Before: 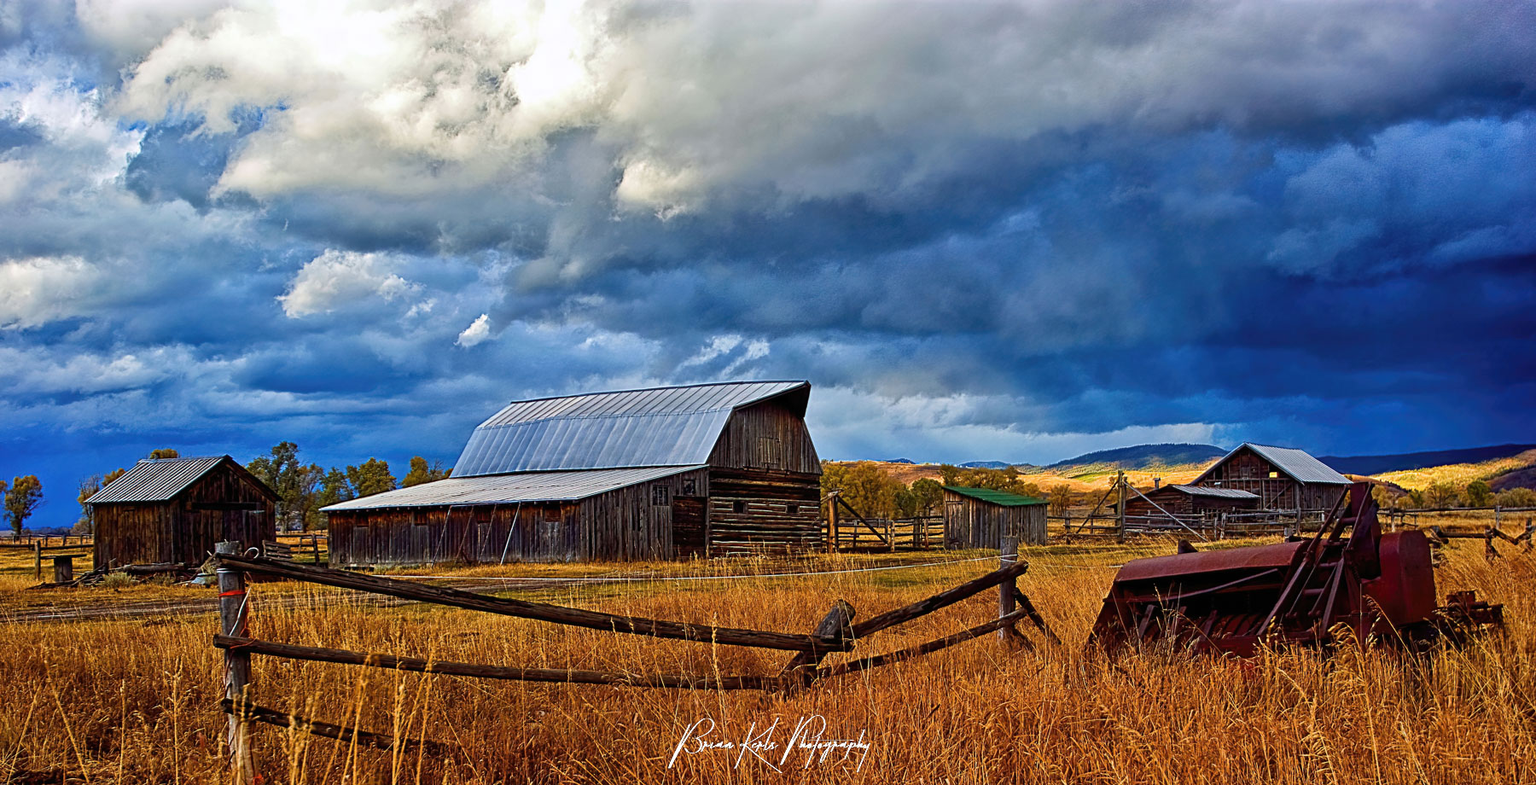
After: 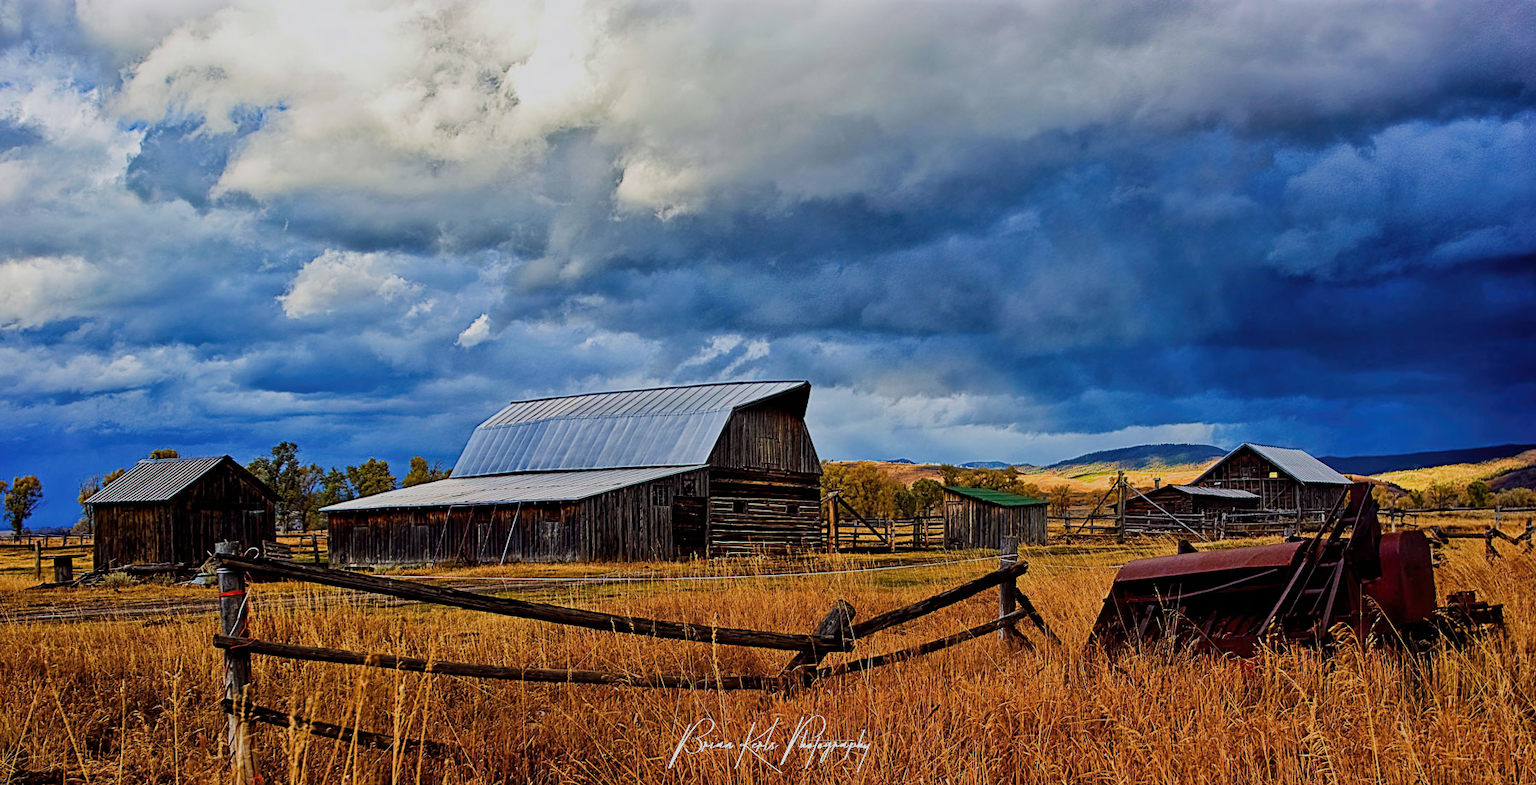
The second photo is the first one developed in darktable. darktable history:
filmic rgb: black relative exposure -7.65 EV, white relative exposure 4.56 EV, hardness 3.61, contrast 1.05
